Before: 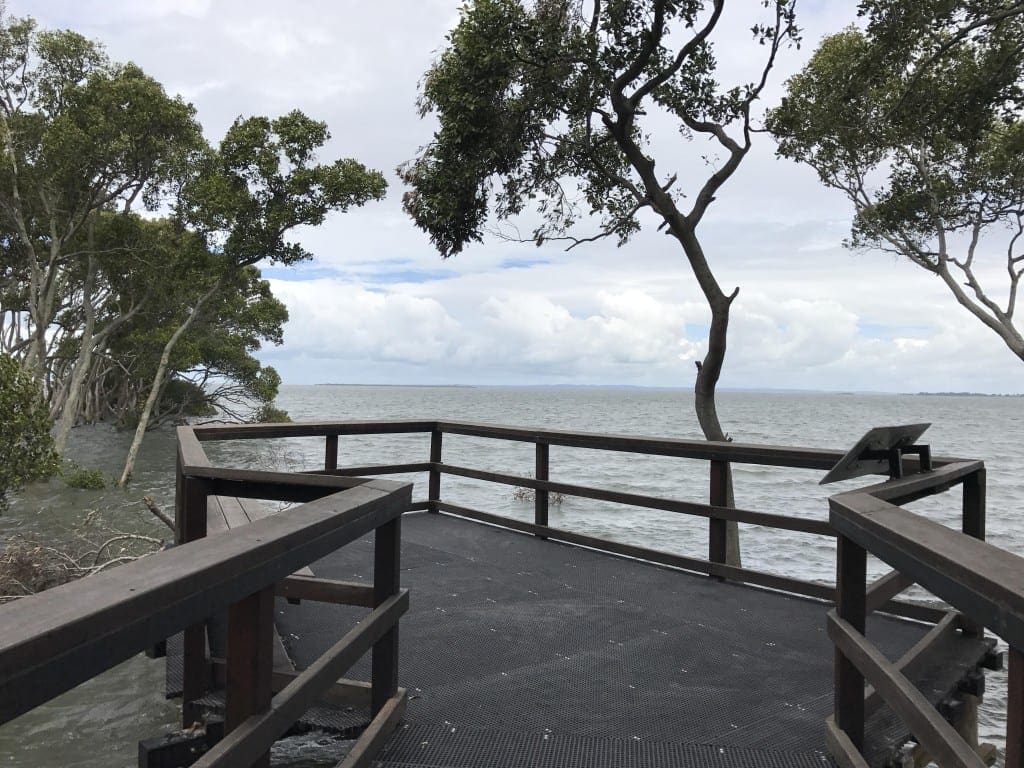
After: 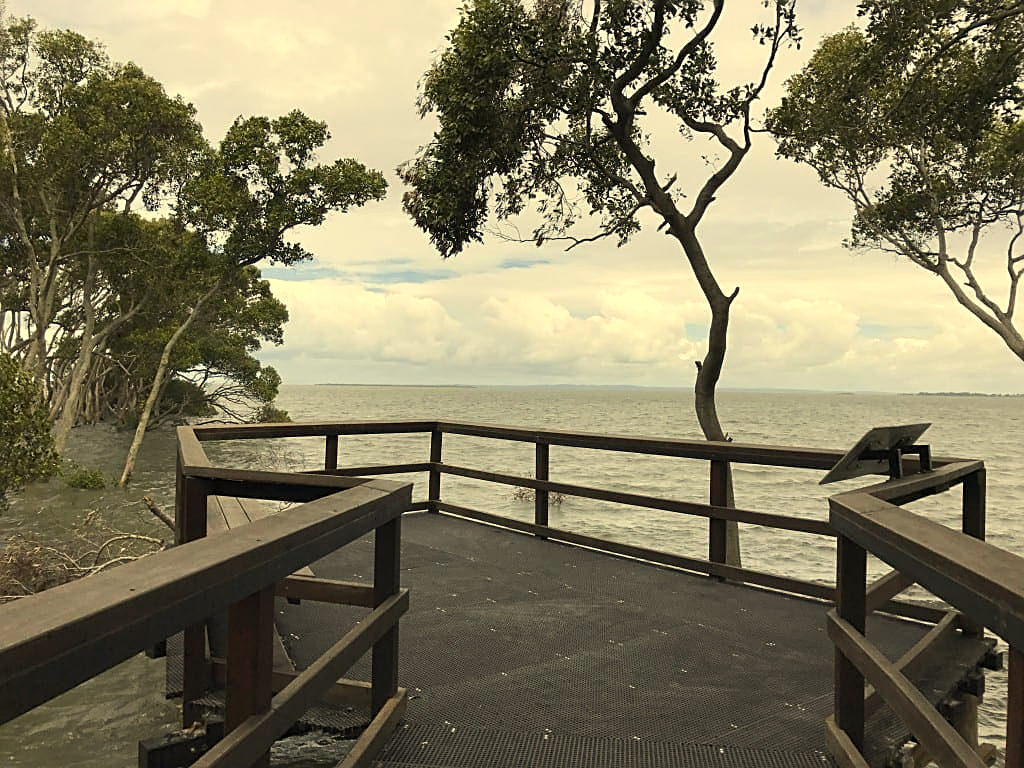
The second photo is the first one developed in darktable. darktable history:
sharpen: on, module defaults
color balance: output saturation 110%
white balance: red 1.08, blue 0.791
